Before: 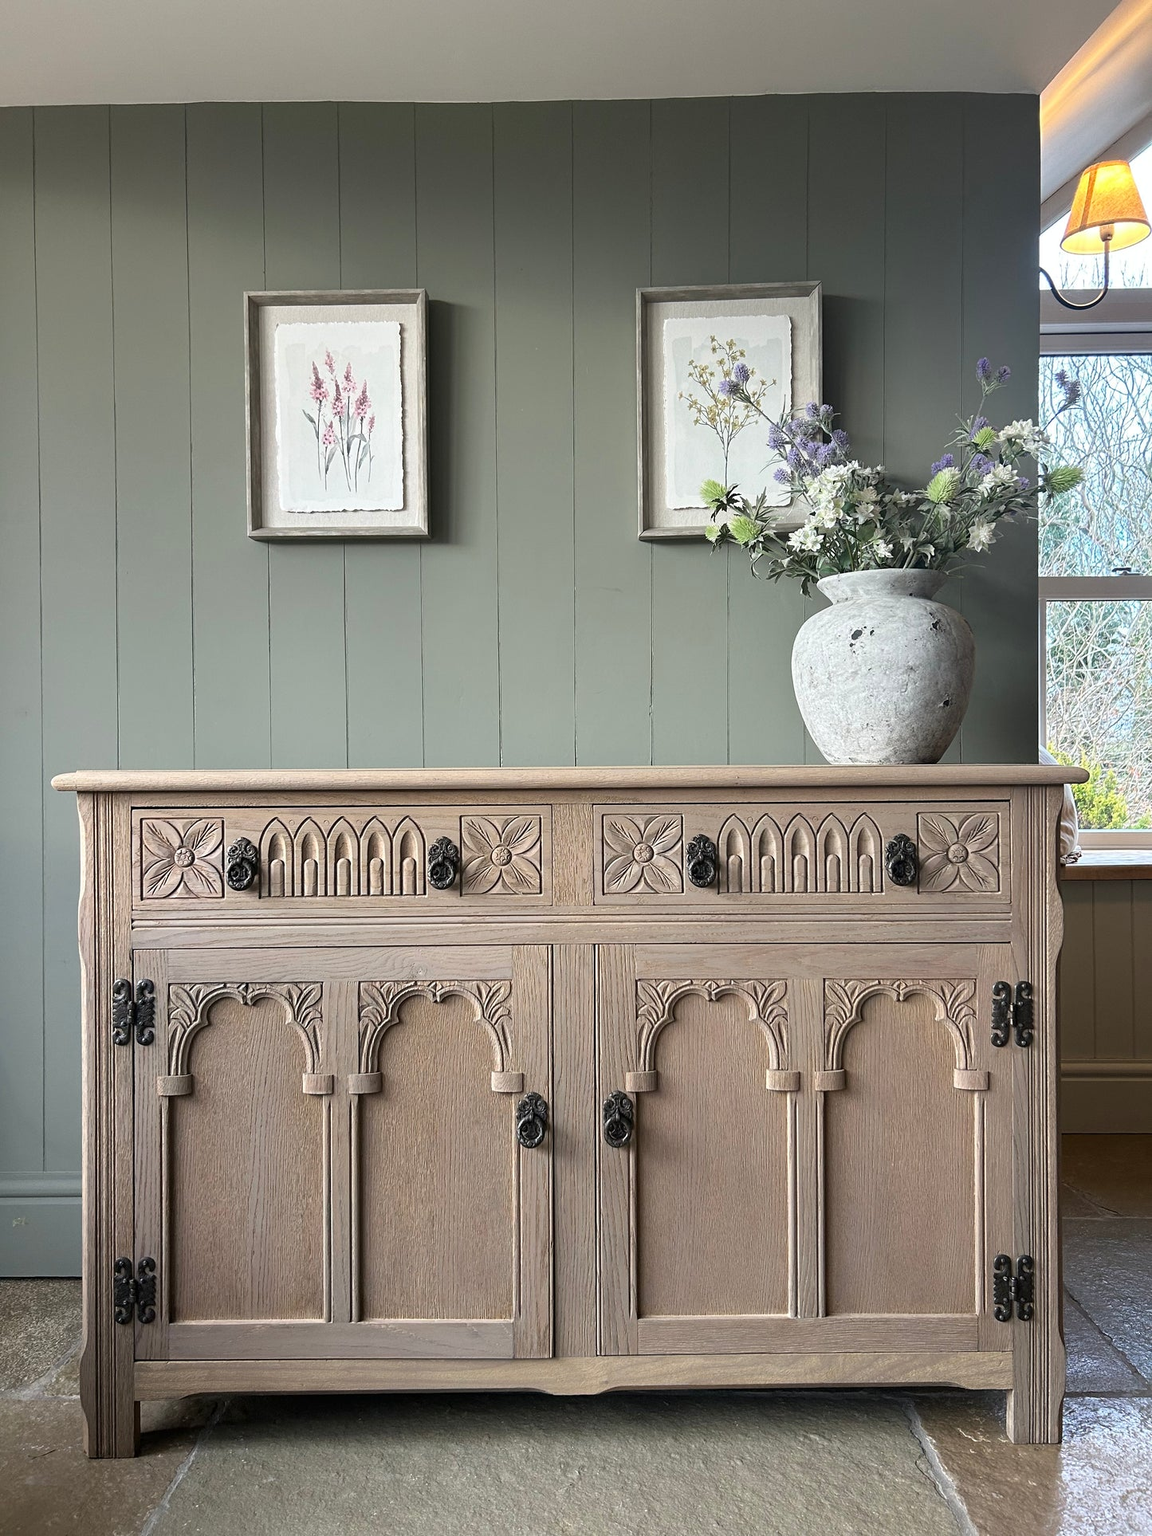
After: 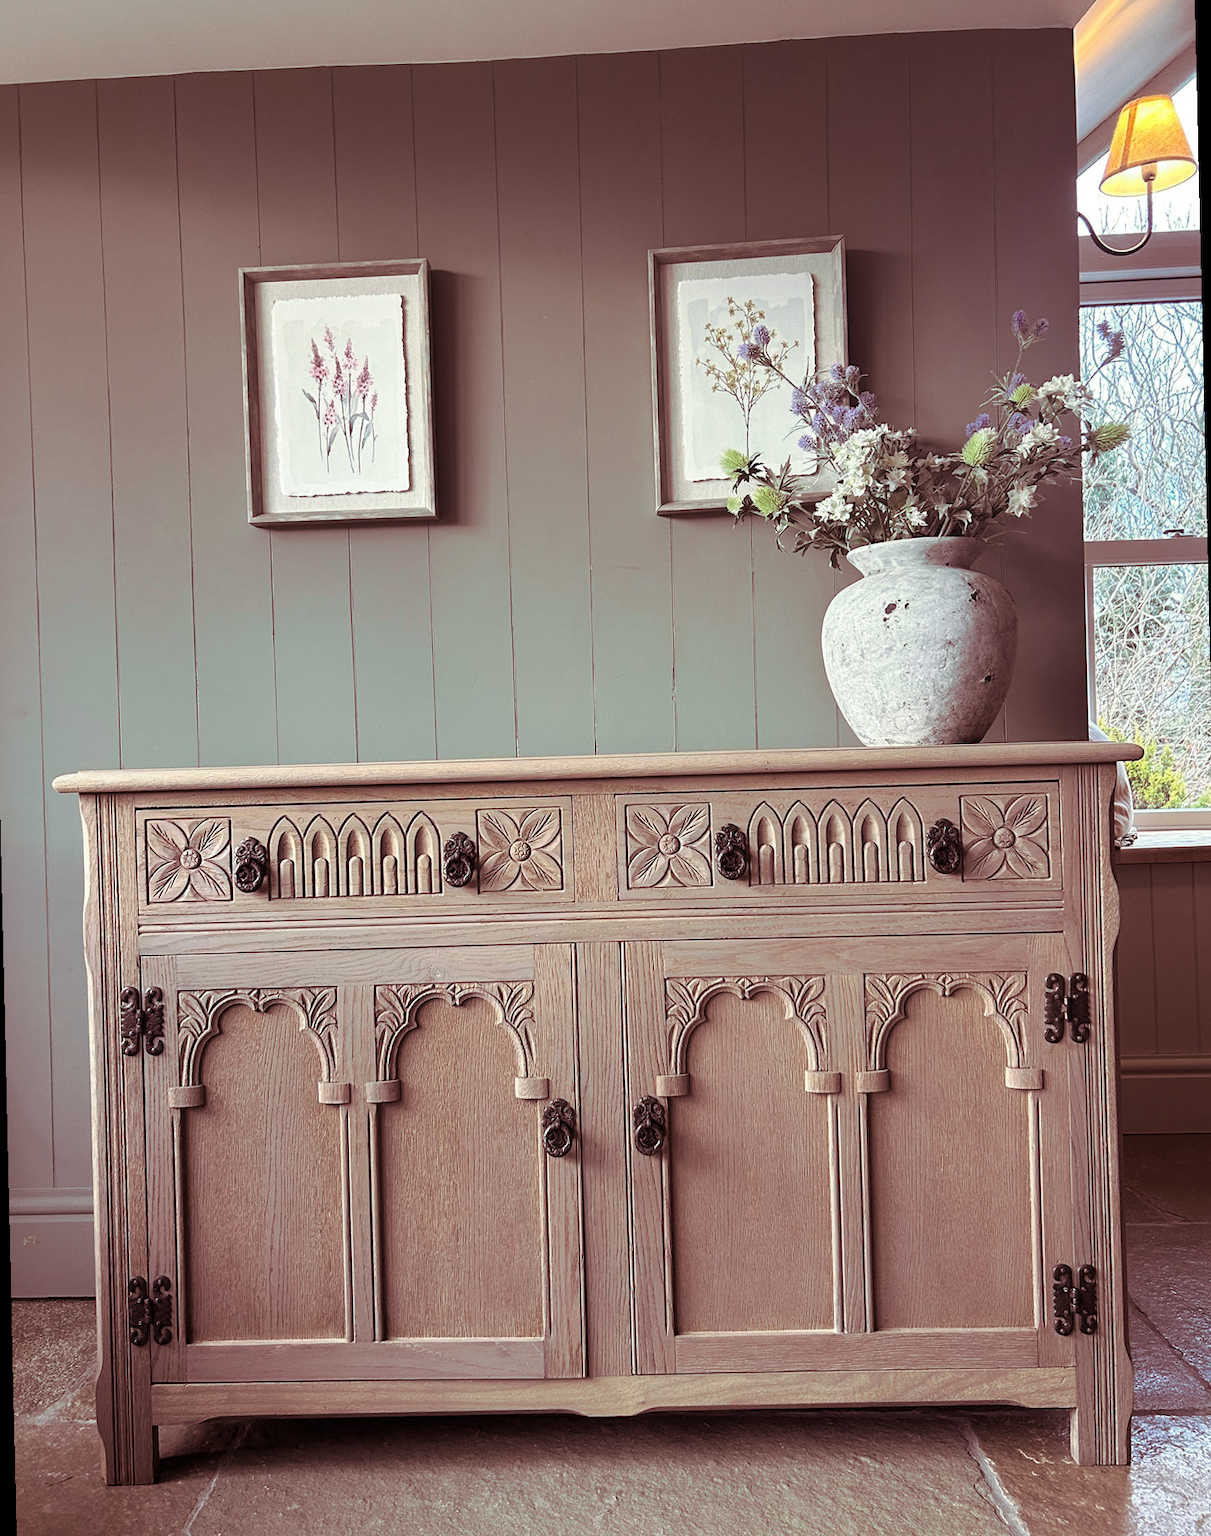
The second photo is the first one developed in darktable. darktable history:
split-toning: on, module defaults
rotate and perspective: rotation -1.32°, lens shift (horizontal) -0.031, crop left 0.015, crop right 0.985, crop top 0.047, crop bottom 0.982
